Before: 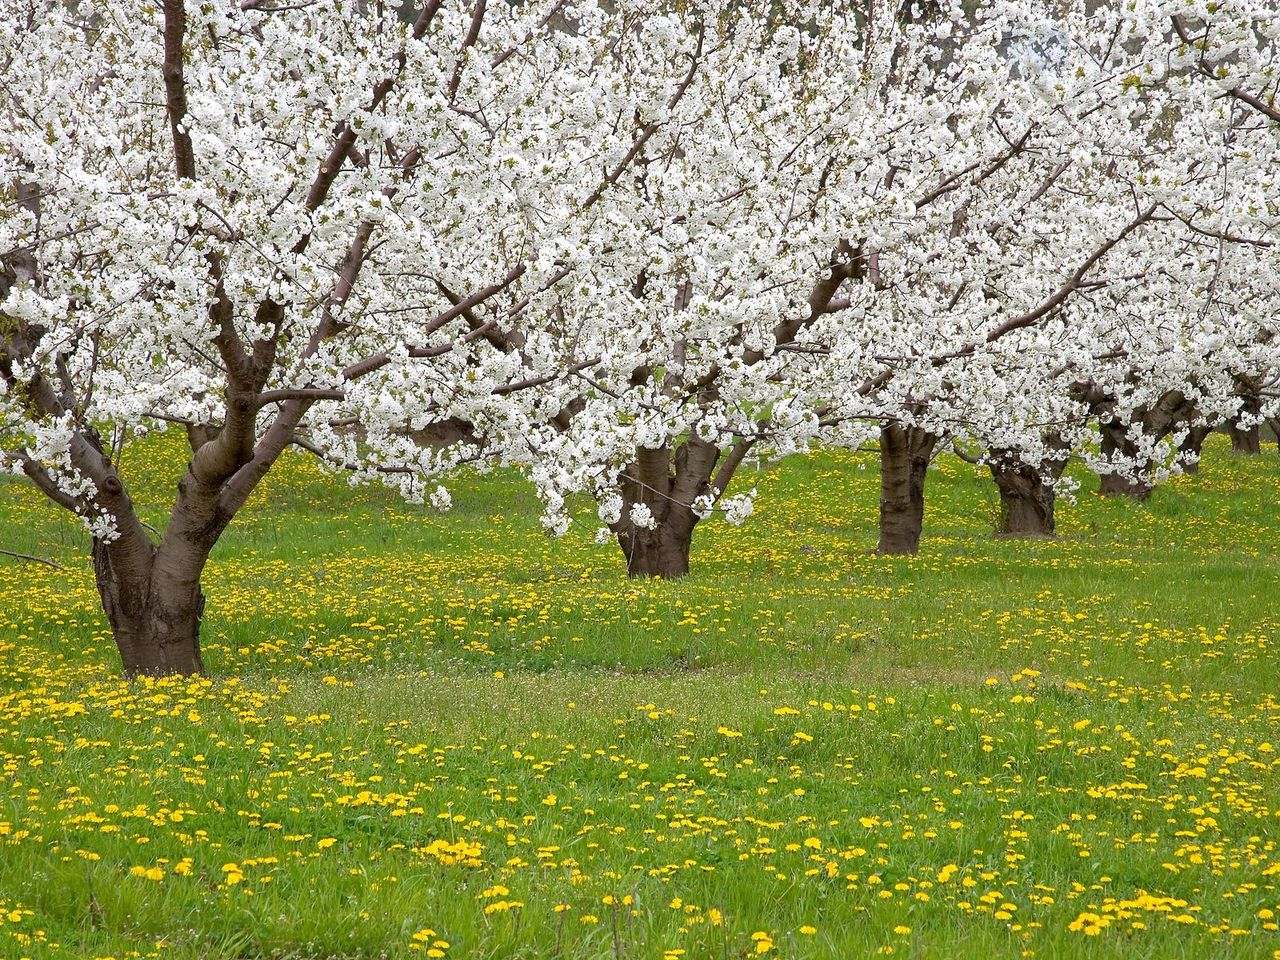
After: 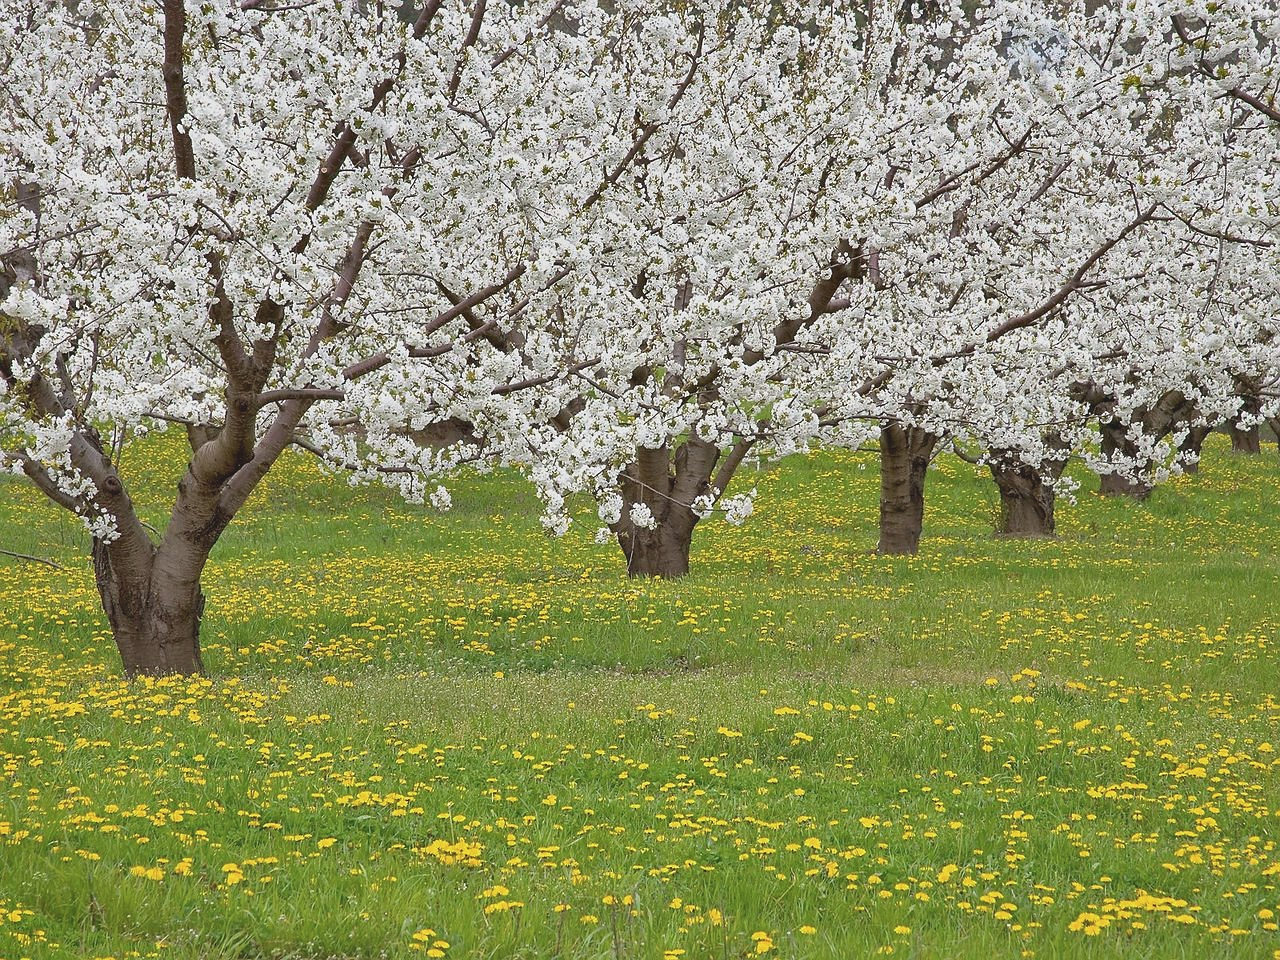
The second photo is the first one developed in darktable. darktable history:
shadows and highlights: shadows 75.39, highlights -60.88, soften with gaussian
sharpen: radius 0.994, threshold 0.868
contrast brightness saturation: contrast -0.155, brightness 0.048, saturation -0.138
local contrast: mode bilateral grid, contrast 10, coarseness 25, detail 110%, midtone range 0.2
